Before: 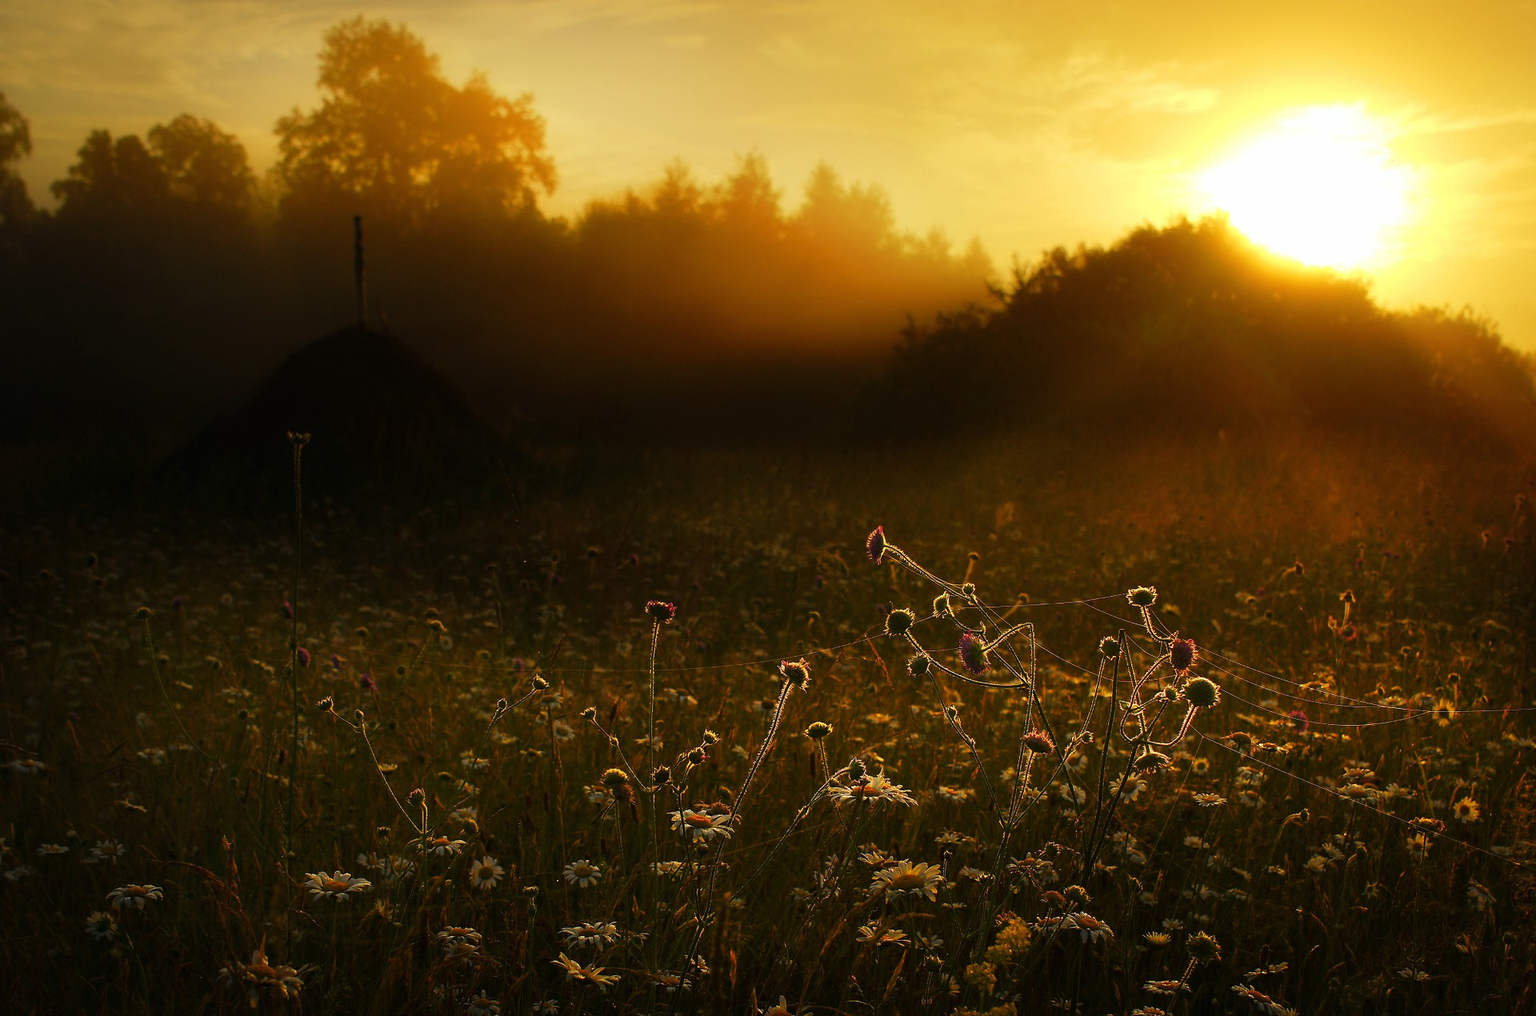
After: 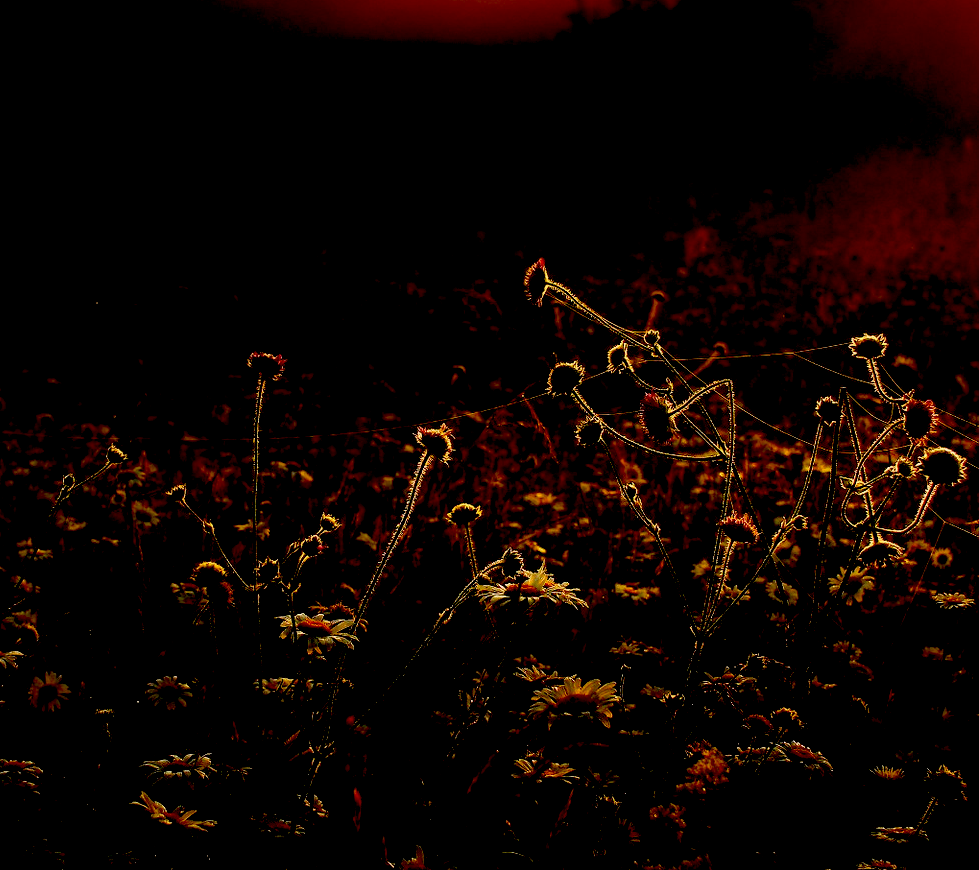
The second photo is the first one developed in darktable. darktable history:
crop and rotate: left 29.12%, top 31.427%, right 19.856%
exposure: black level correction 0.055, exposure -0.036 EV, compensate exposure bias true, compensate highlight preservation false
